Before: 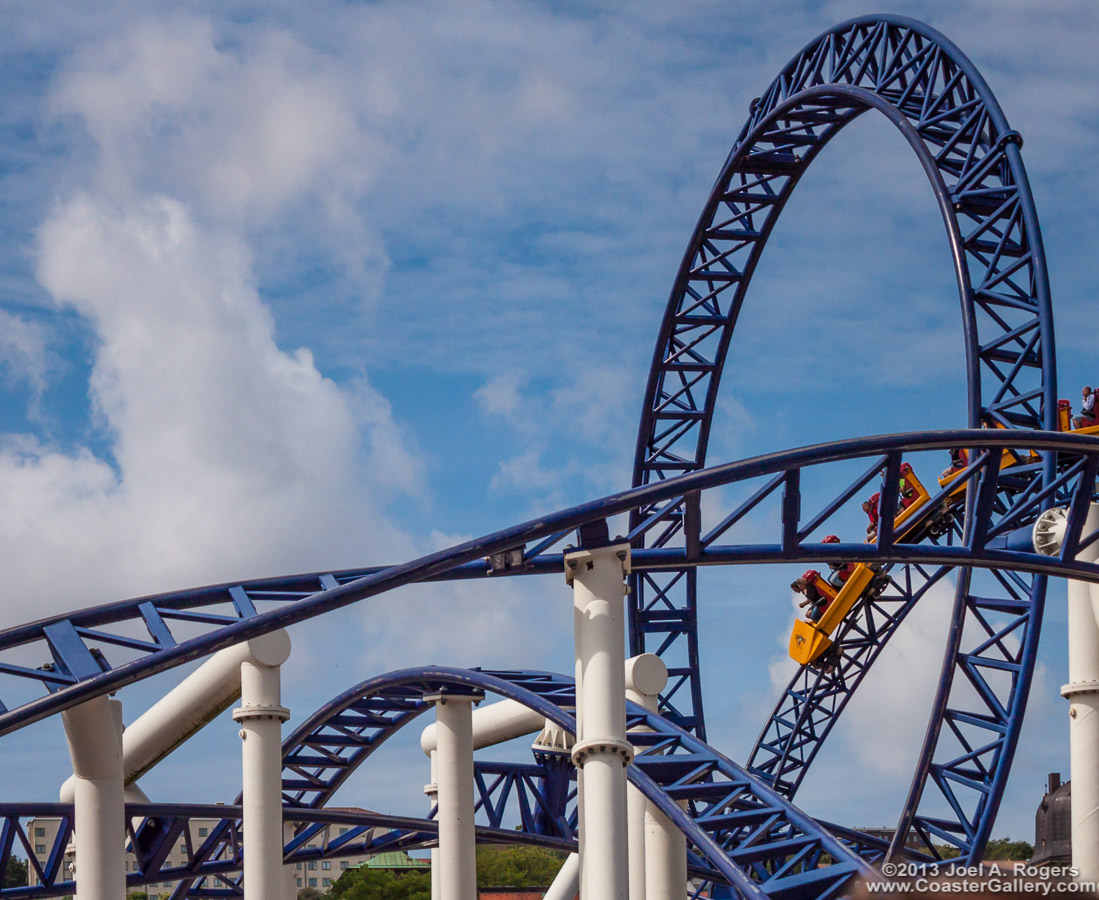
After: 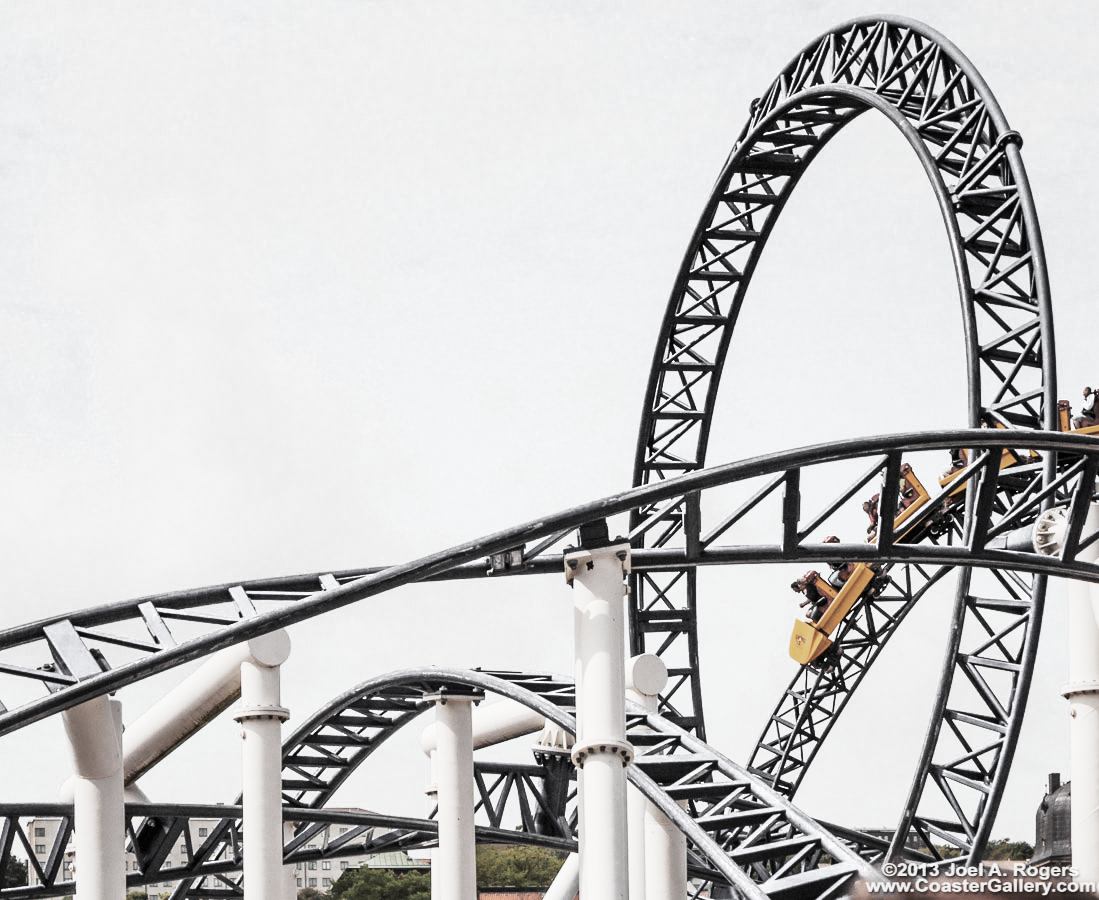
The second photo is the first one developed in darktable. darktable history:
tone curve: curves: ch0 [(0, 0) (0.003, 0.004) (0.011, 0.015) (0.025, 0.034) (0.044, 0.061) (0.069, 0.095) (0.1, 0.137) (0.136, 0.186) (0.177, 0.243) (0.224, 0.307) (0.277, 0.416) (0.335, 0.533) (0.399, 0.641) (0.468, 0.748) (0.543, 0.829) (0.623, 0.886) (0.709, 0.924) (0.801, 0.951) (0.898, 0.975) (1, 1)], preserve colors none
color zones: curves: ch0 [(0, 0.613) (0.01, 0.613) (0.245, 0.448) (0.498, 0.529) (0.642, 0.665) (0.879, 0.777) (0.99, 0.613)]; ch1 [(0, 0.035) (0.121, 0.189) (0.259, 0.197) (0.415, 0.061) (0.589, 0.022) (0.732, 0.022) (0.857, 0.026) (0.991, 0.053)]
